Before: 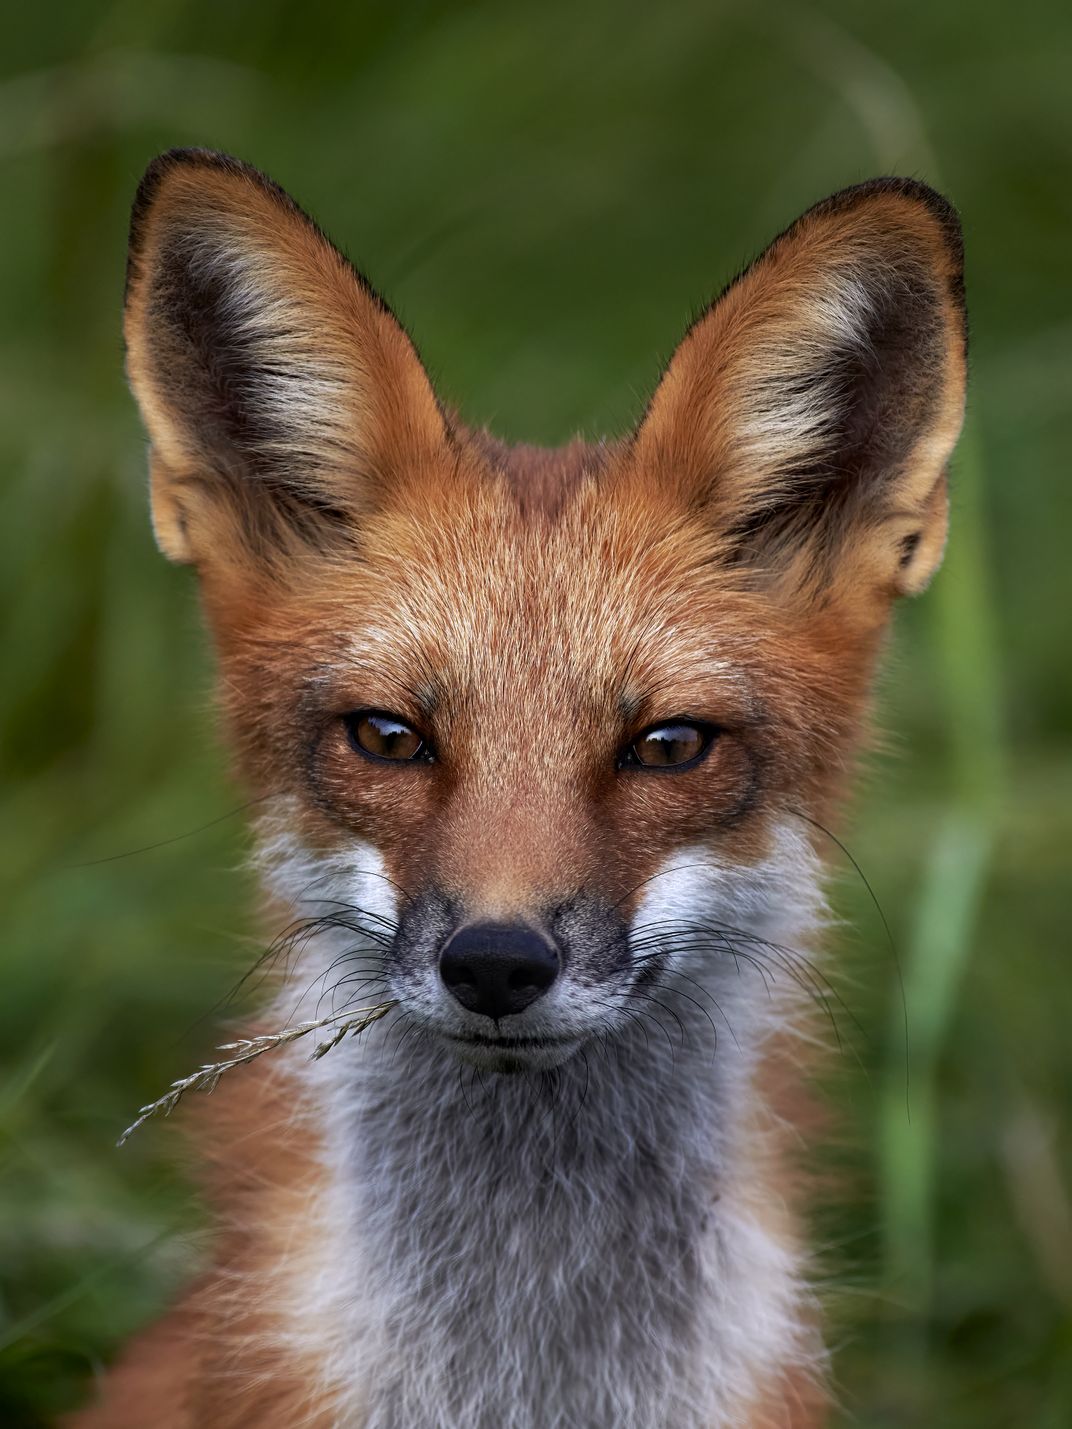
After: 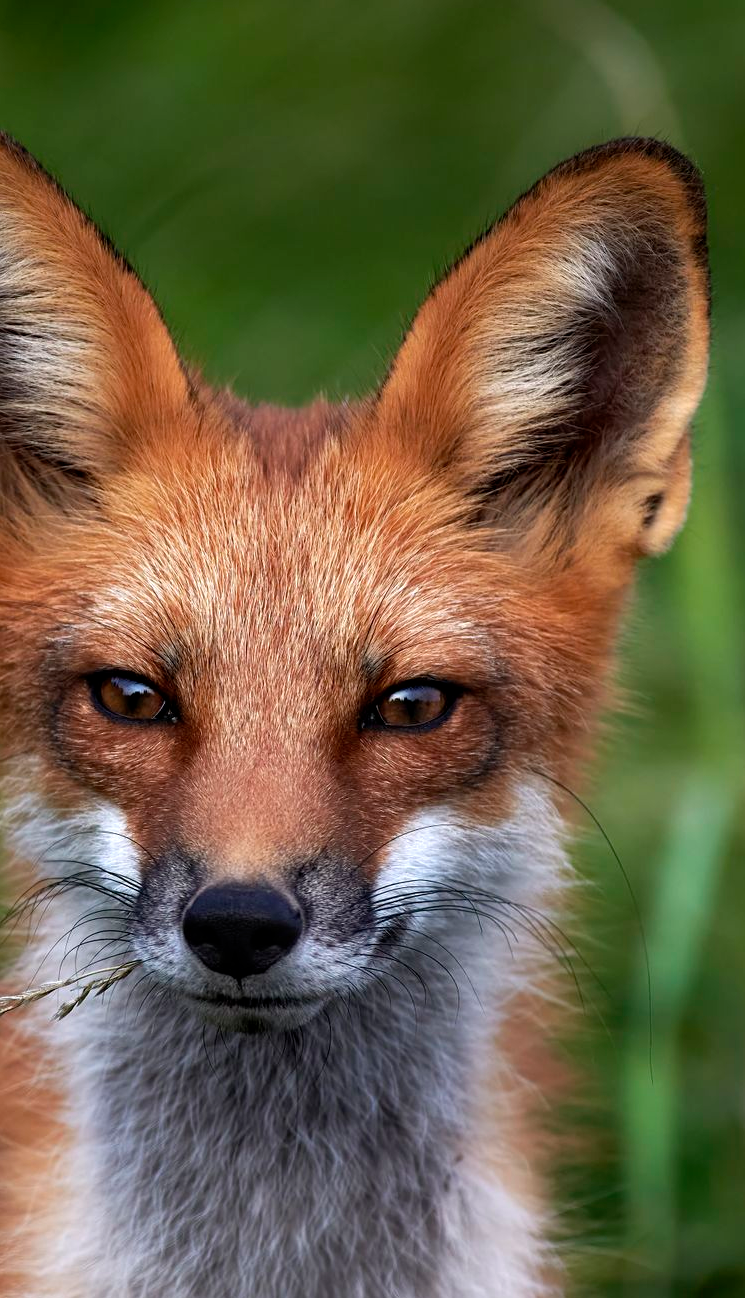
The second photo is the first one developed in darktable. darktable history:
crop and rotate: left 24.034%, top 2.838%, right 6.406%, bottom 6.299%
exposure: exposure 0.2 EV, compensate highlight preservation false
